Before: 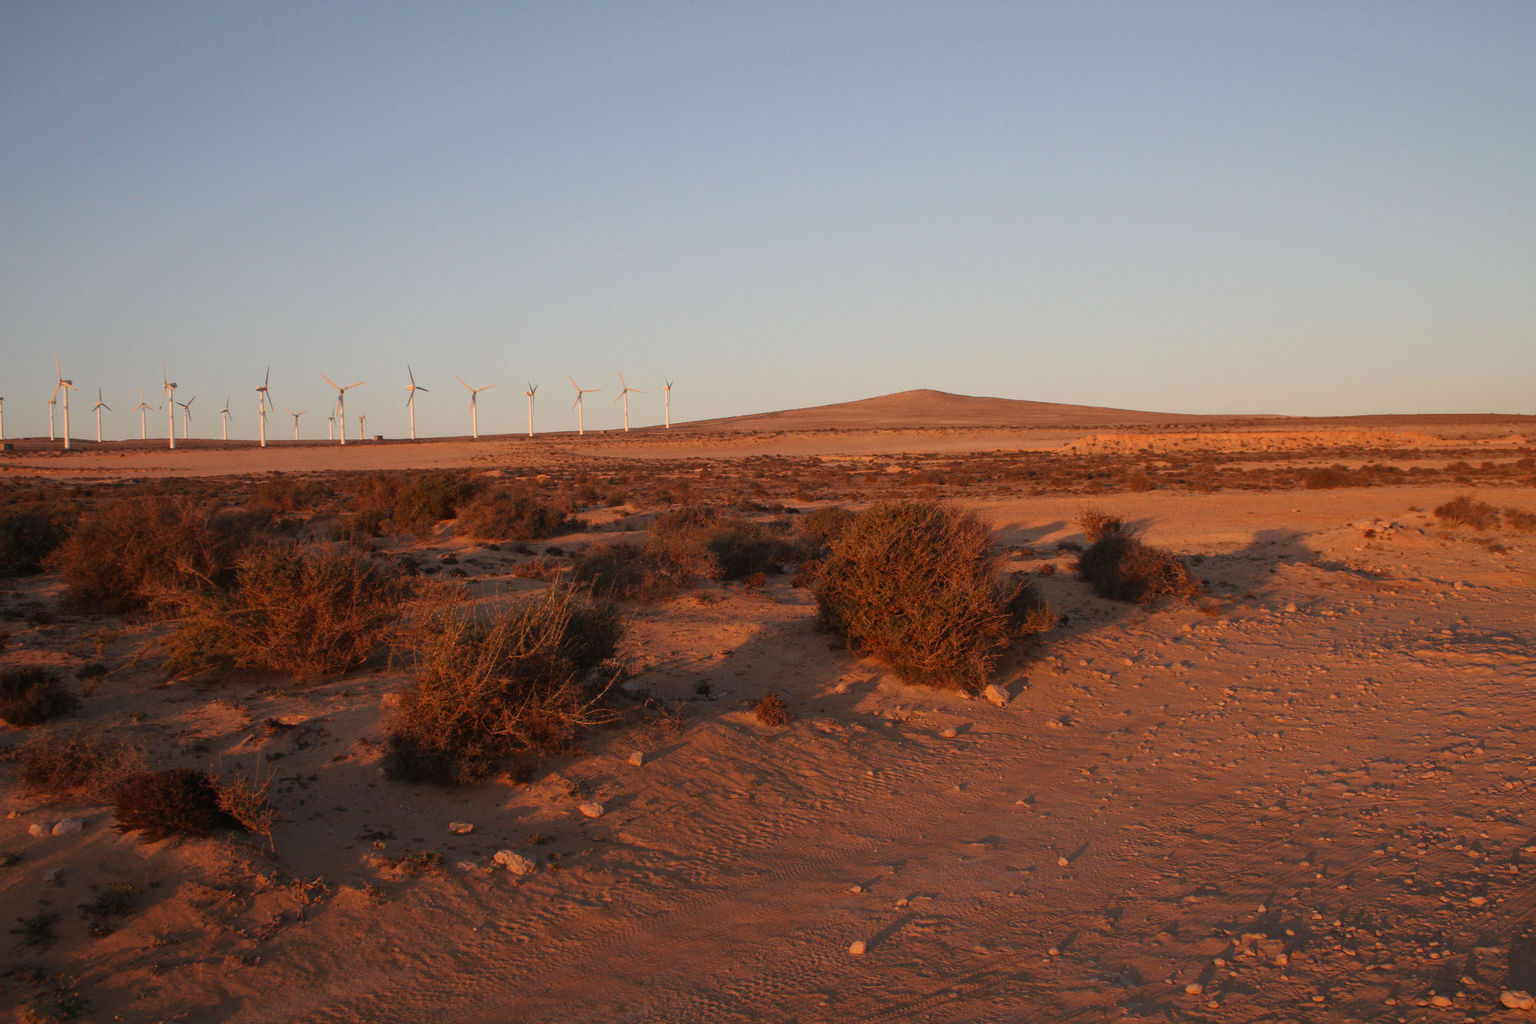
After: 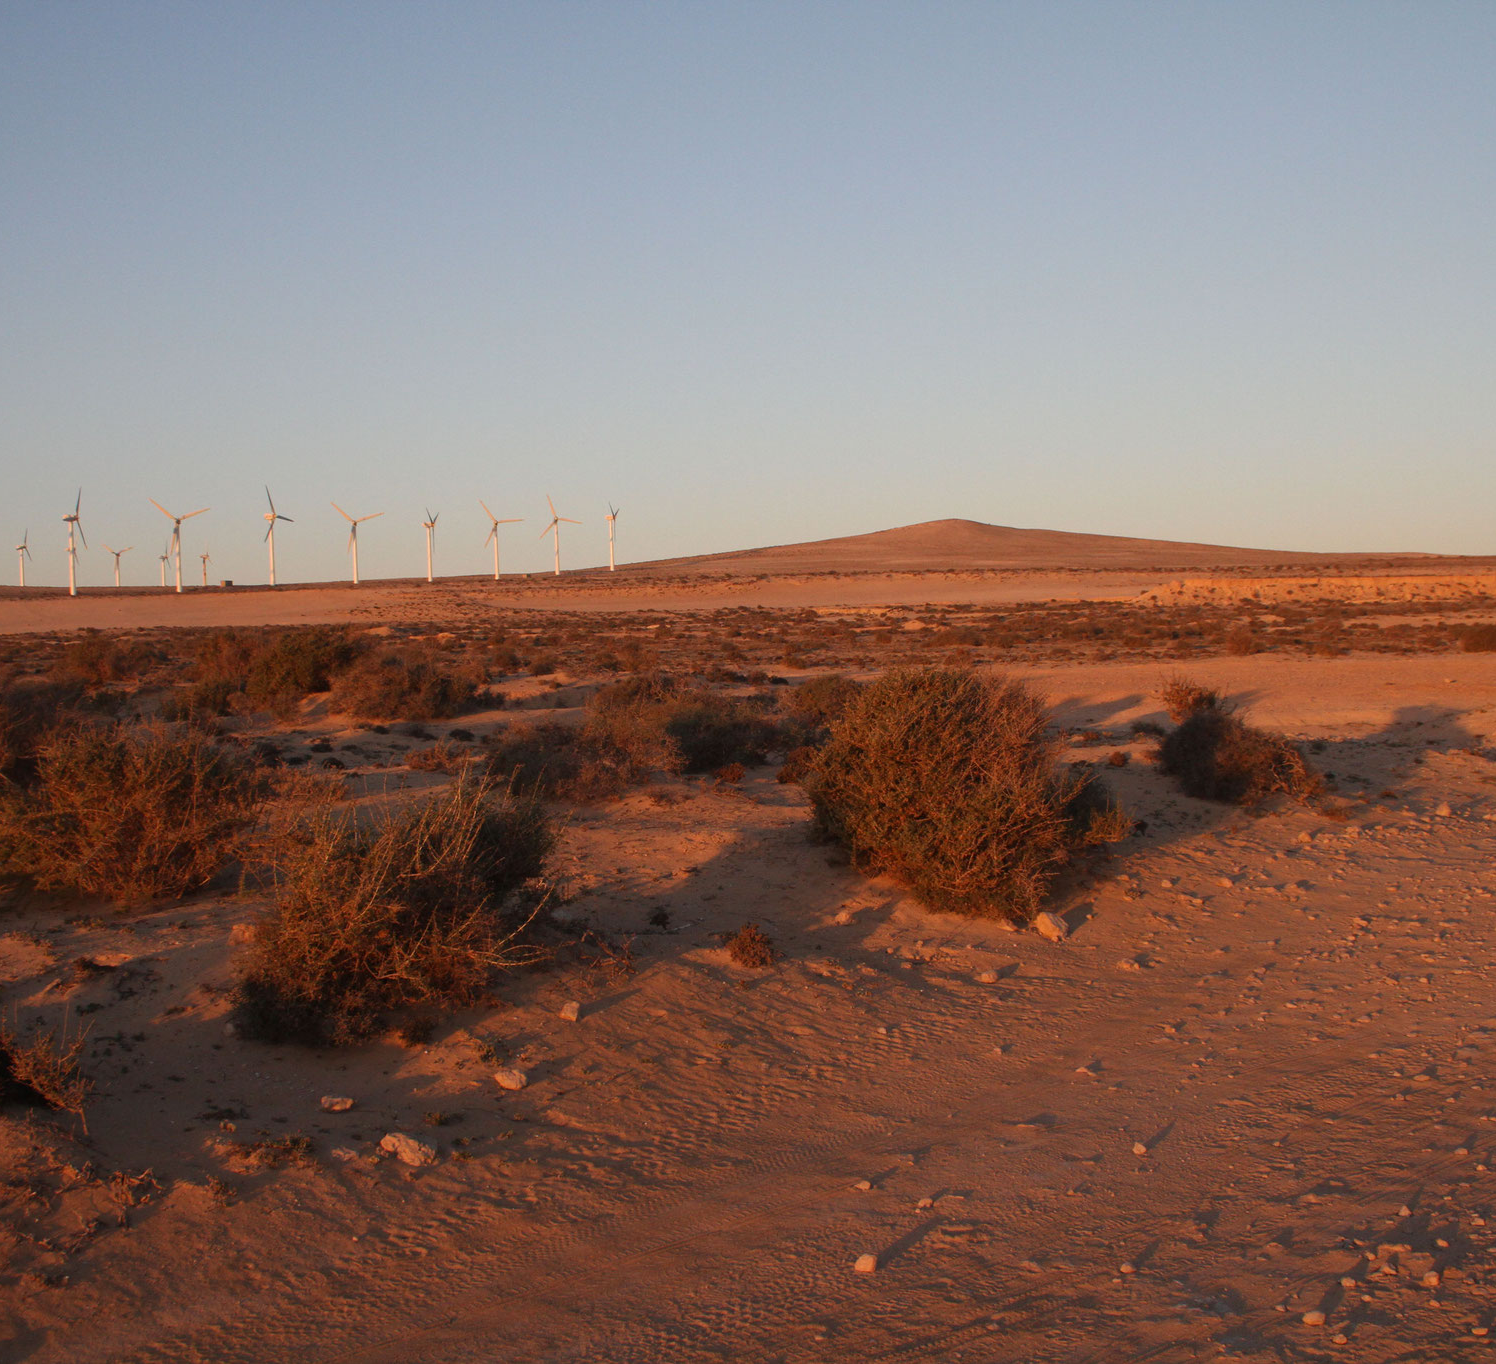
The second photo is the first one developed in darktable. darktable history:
crop: left 13.595%, top 0%, right 13.34%
